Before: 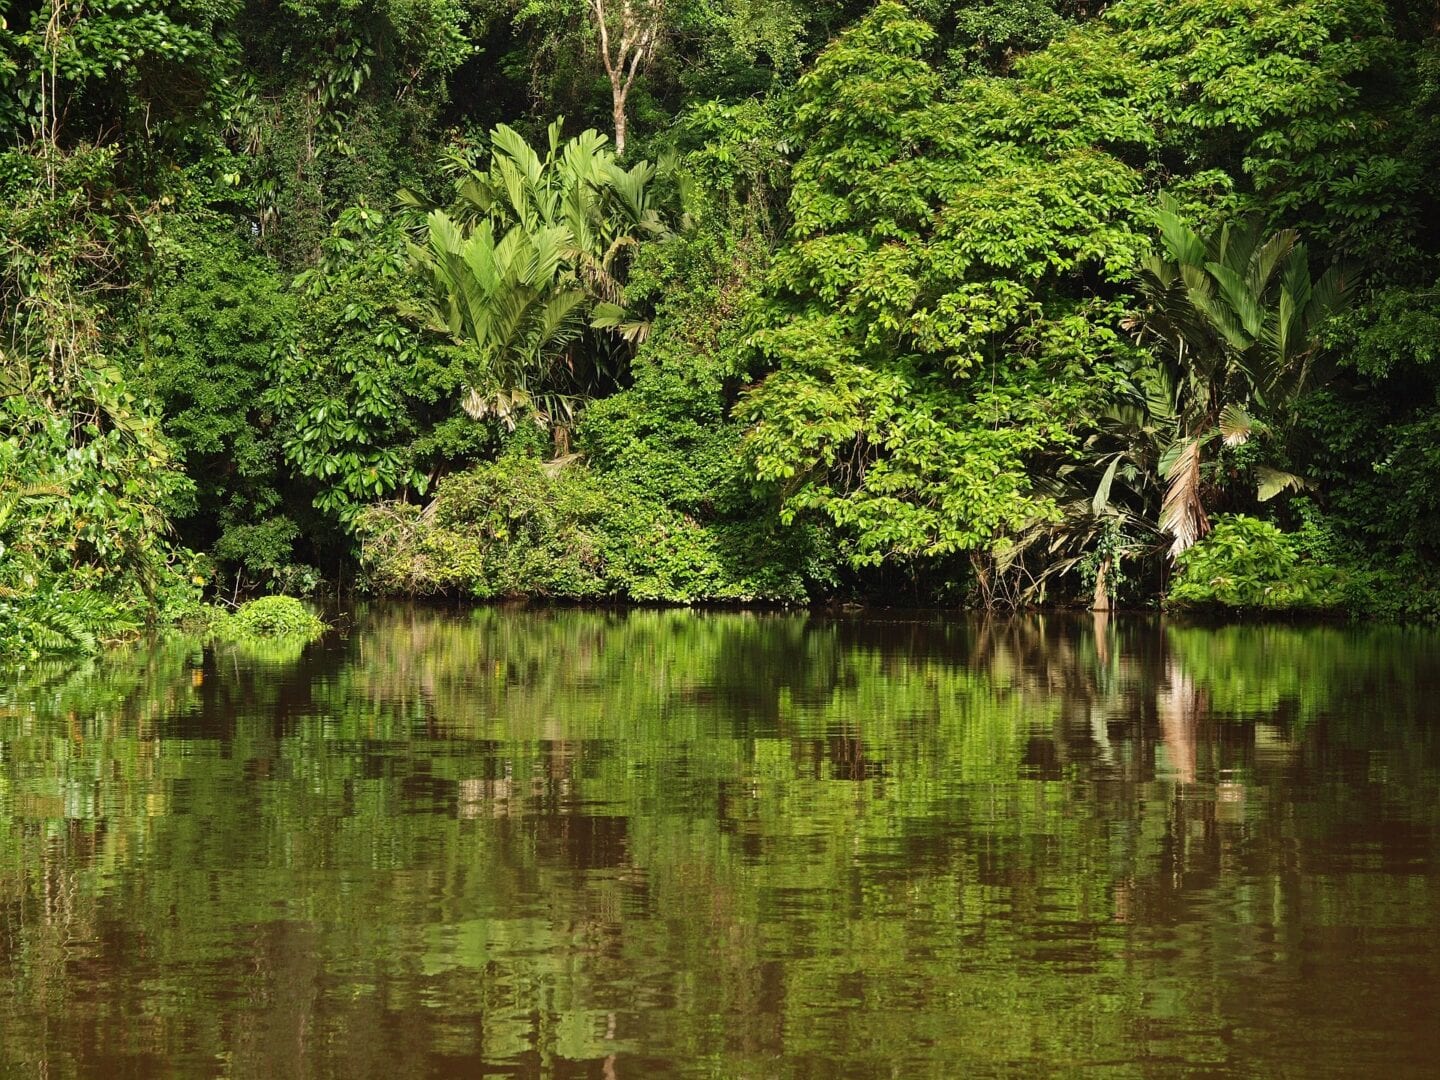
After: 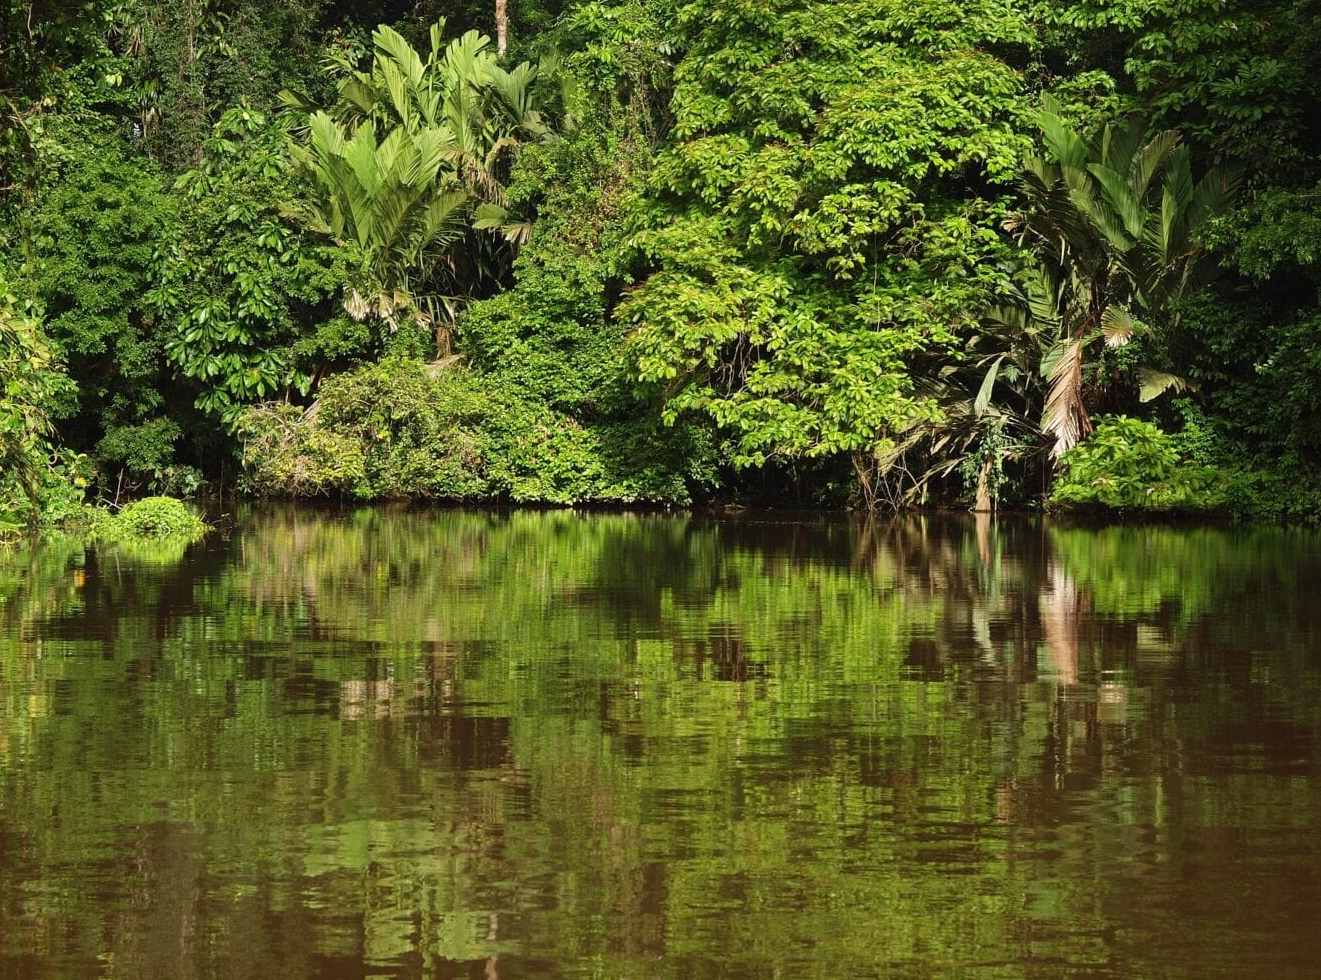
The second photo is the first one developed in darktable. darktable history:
white balance: emerald 1
crop and rotate: left 8.262%, top 9.226%
